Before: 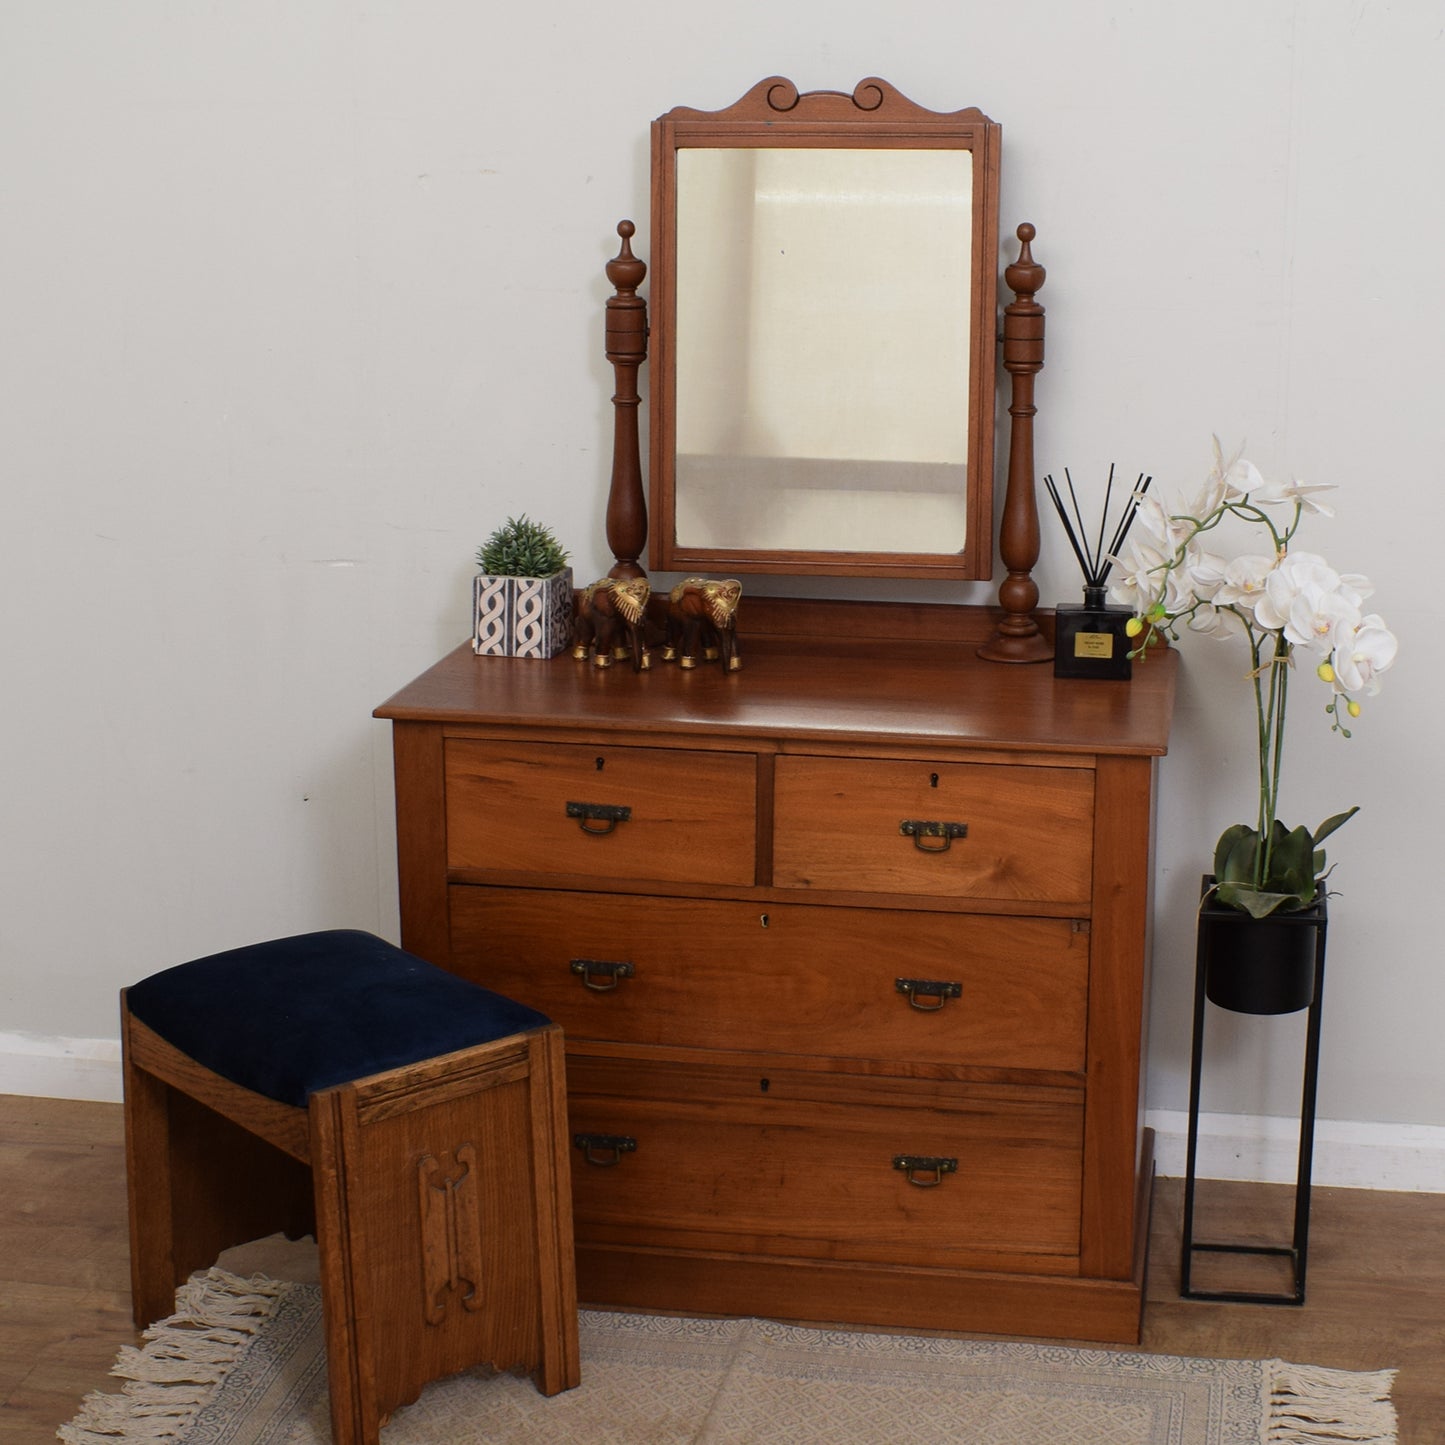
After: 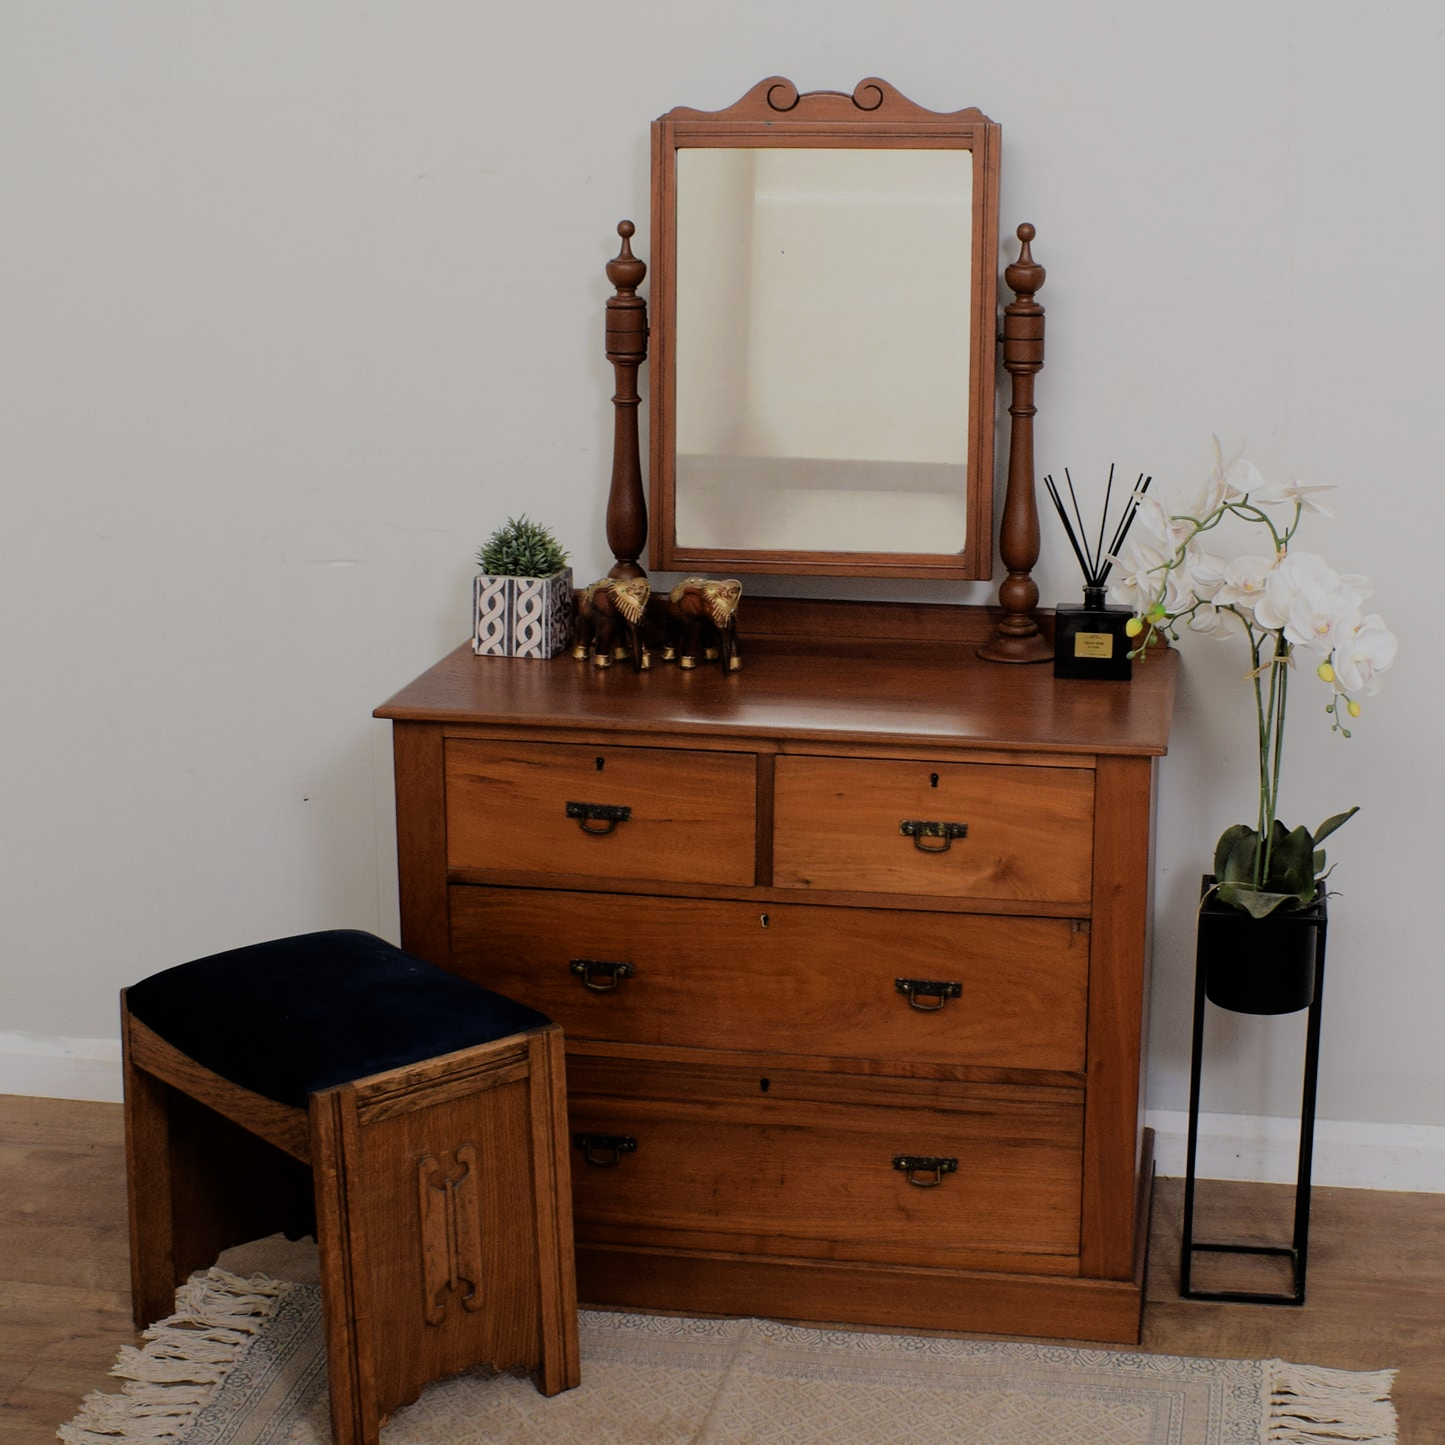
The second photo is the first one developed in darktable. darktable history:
filmic rgb: black relative exposure -7.16 EV, white relative exposure 5.34 EV, hardness 3.03
